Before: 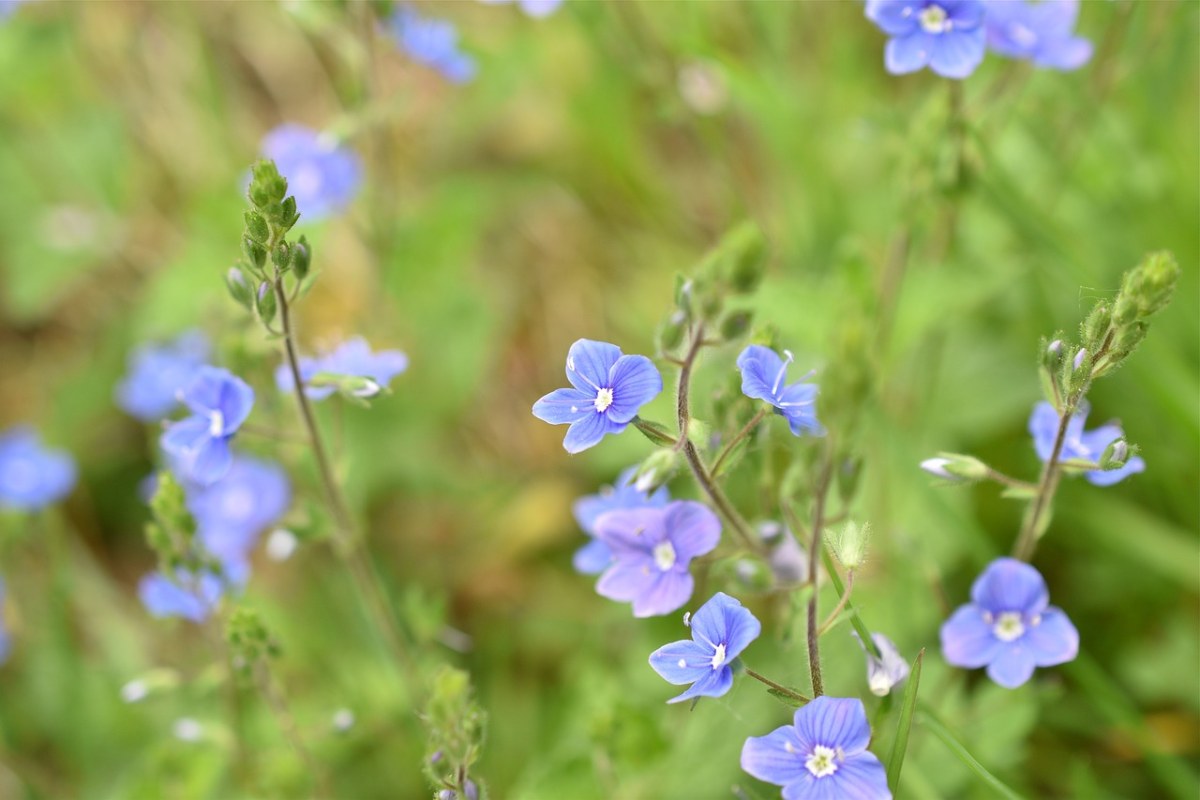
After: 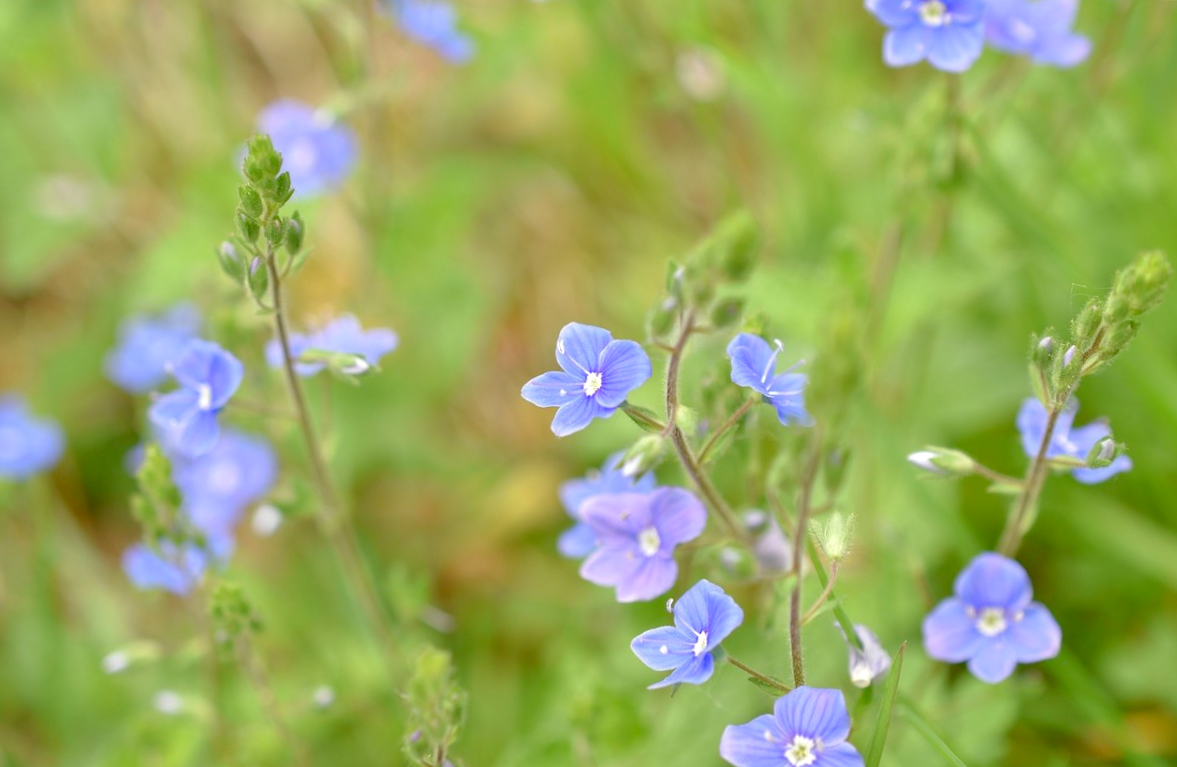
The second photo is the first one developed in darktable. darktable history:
rotate and perspective: rotation 1.57°, crop left 0.018, crop right 0.982, crop top 0.039, crop bottom 0.961
local contrast: highlights 100%, shadows 100%, detail 120%, midtone range 0.2
tone curve: curves: ch0 [(0, 0) (0.004, 0.008) (0.077, 0.156) (0.169, 0.29) (0.774, 0.774) (1, 1)], color space Lab, linked channels, preserve colors none
